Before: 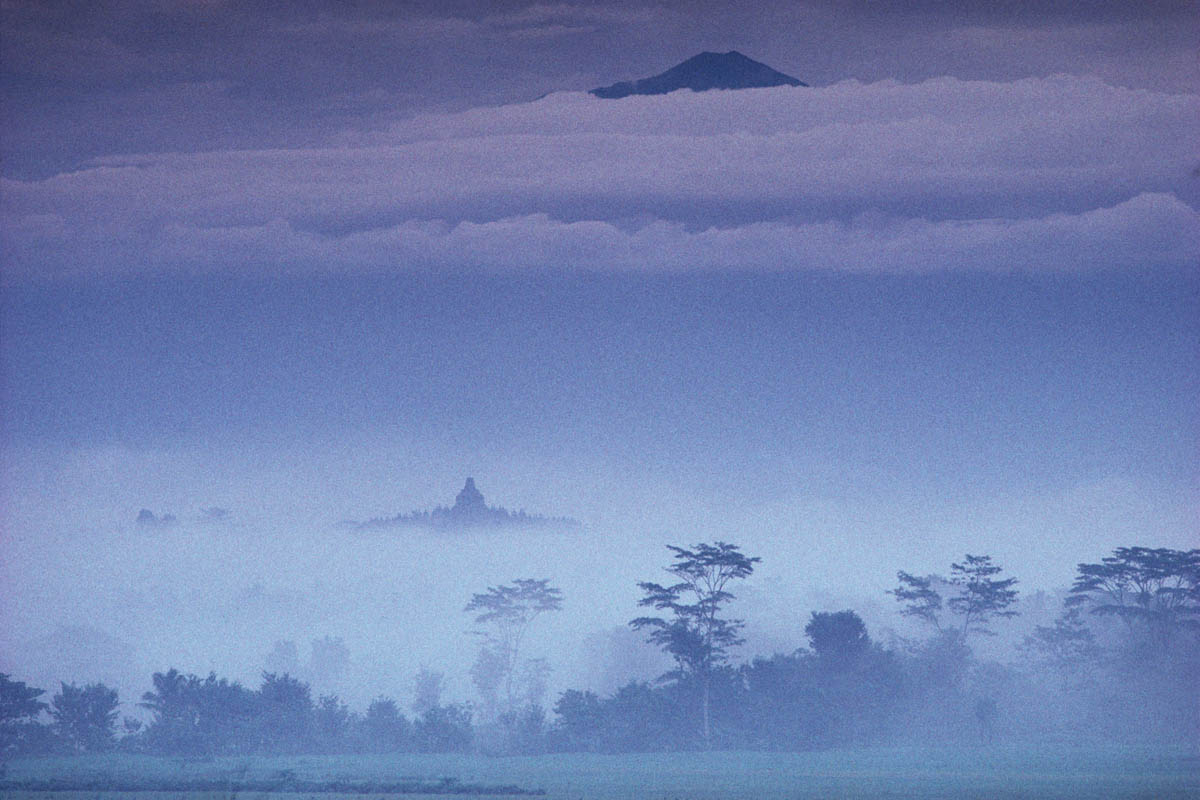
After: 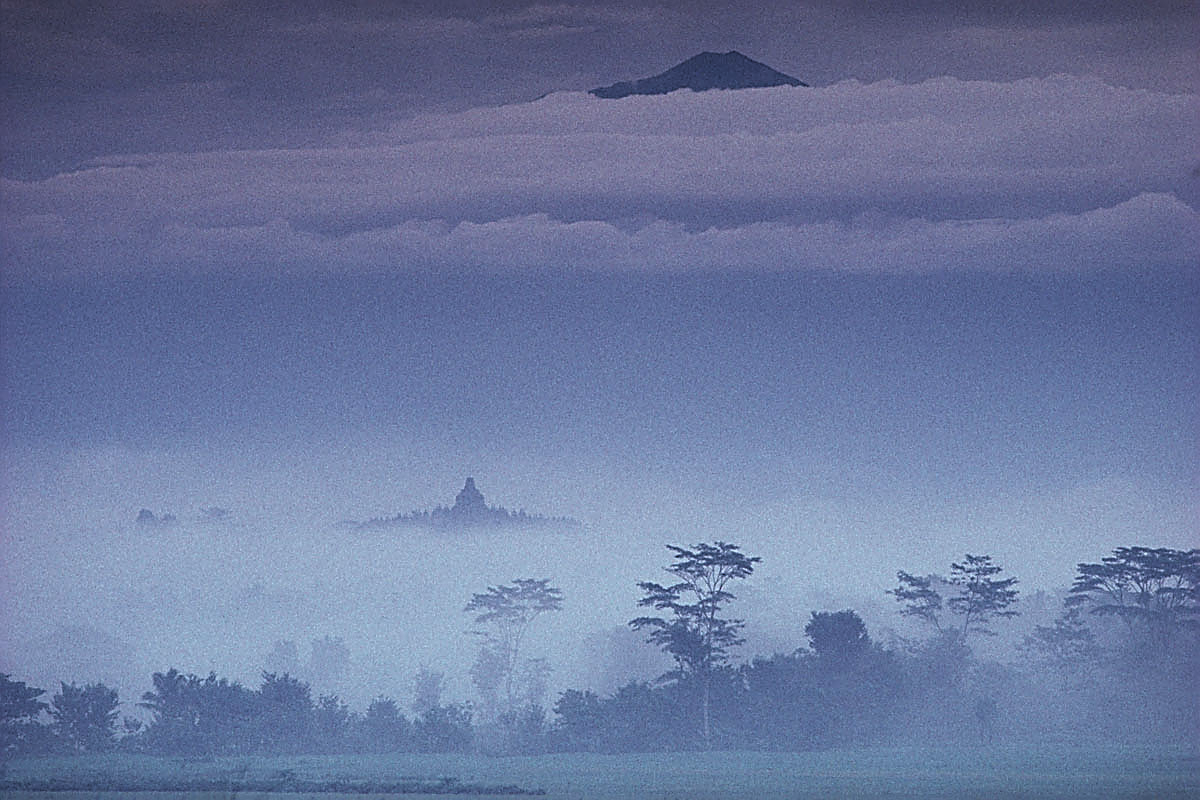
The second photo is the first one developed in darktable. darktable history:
contrast brightness saturation: contrast -0.083, brightness -0.037, saturation -0.109
base curve: curves: ch0 [(0.017, 0) (0.425, 0.441) (0.844, 0.933) (1, 1)]
sharpen: amount 0.991
shadows and highlights: shadows 61.67, white point adjustment 0.33, highlights -34.47, compress 83.96%, highlights color adjustment 46.8%
color calibration: illuminant same as pipeline (D50), adaptation none (bypass), x 0.333, y 0.334, temperature 5013.54 K
exposure: black level correction -0.015, exposure -0.126 EV, compensate exposure bias true, compensate highlight preservation false
